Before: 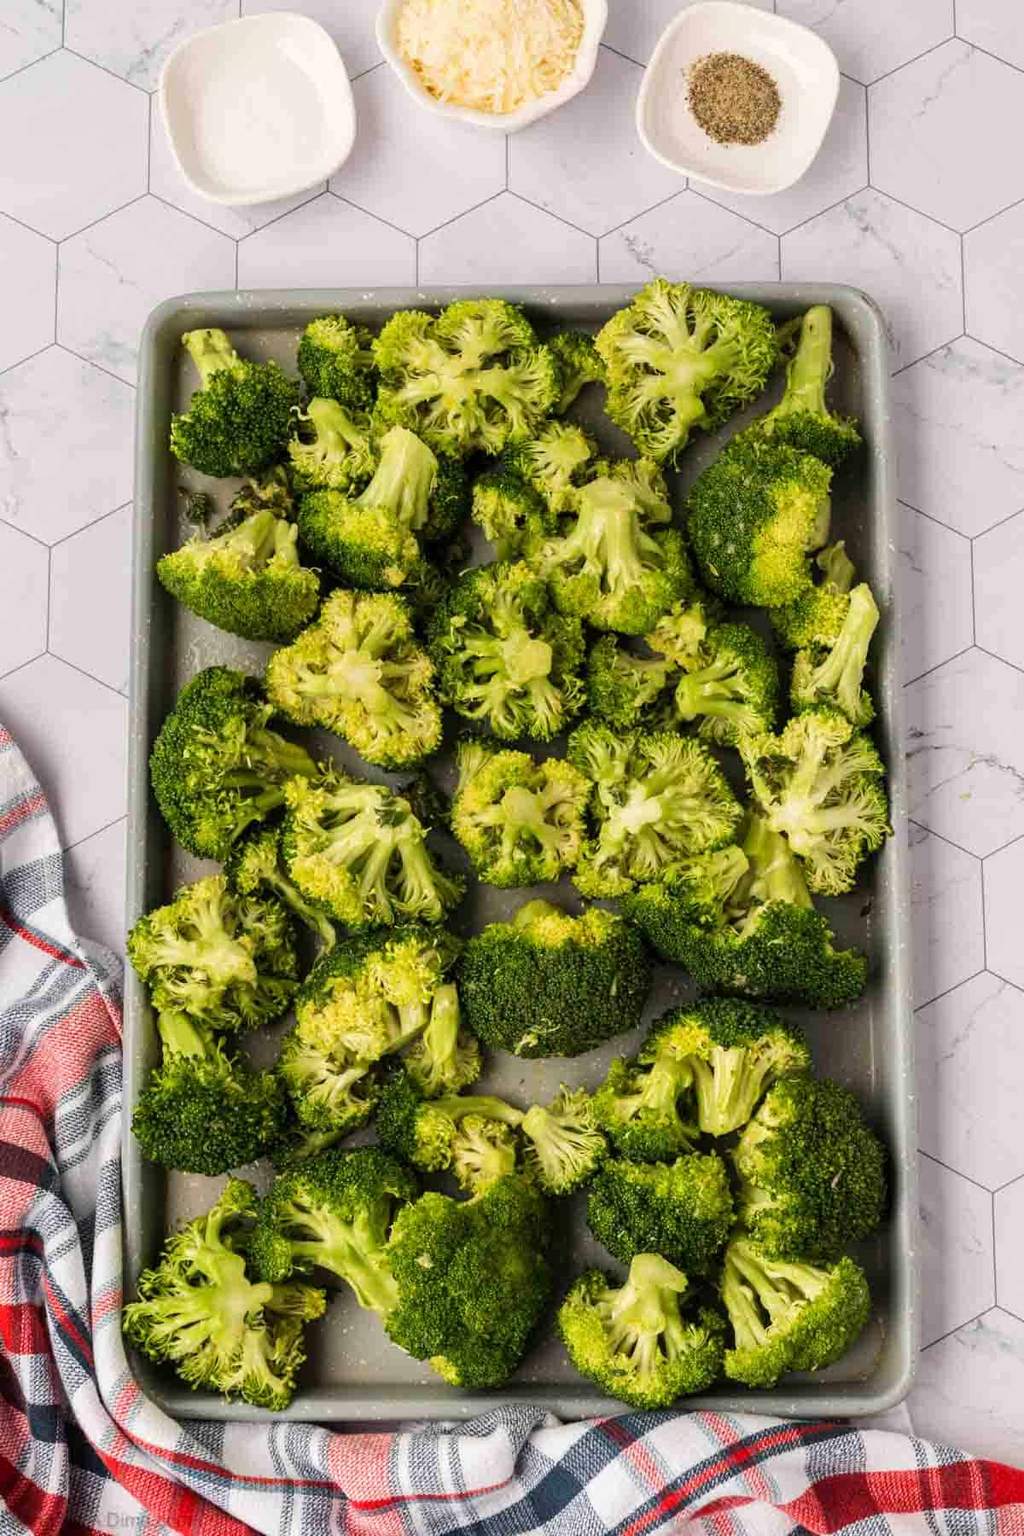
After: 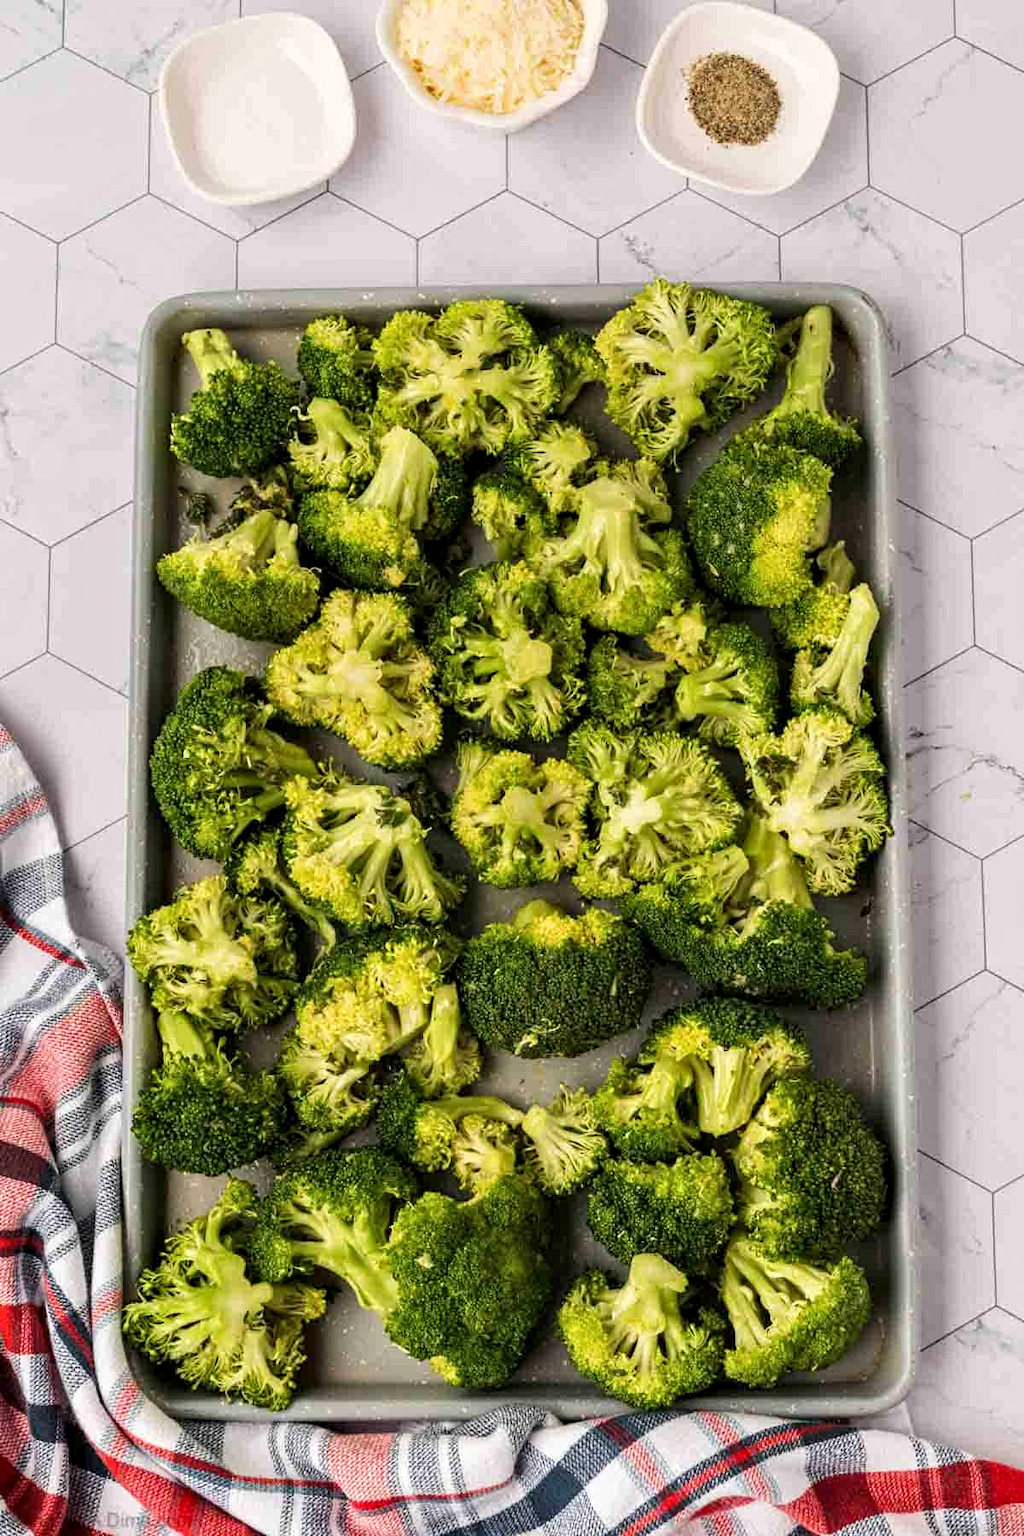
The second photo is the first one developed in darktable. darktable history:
contrast equalizer: octaves 7, y [[0.5, 0.542, 0.583, 0.625, 0.667, 0.708], [0.5 ×6], [0.5 ×6], [0 ×6], [0 ×6]], mix 0.305
